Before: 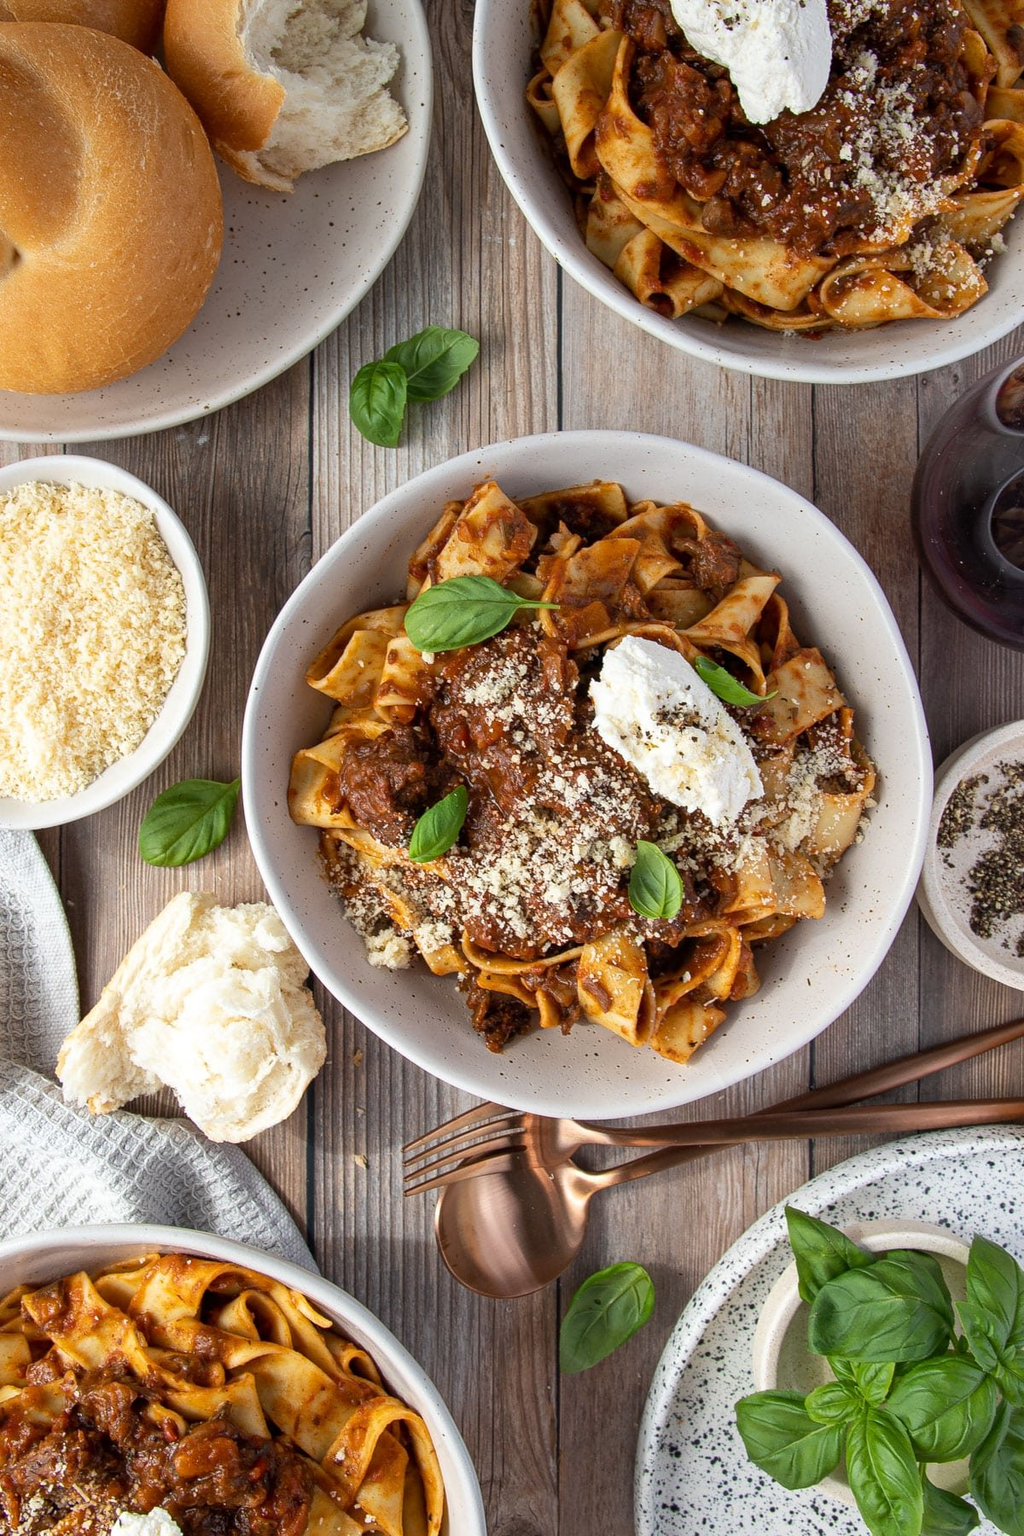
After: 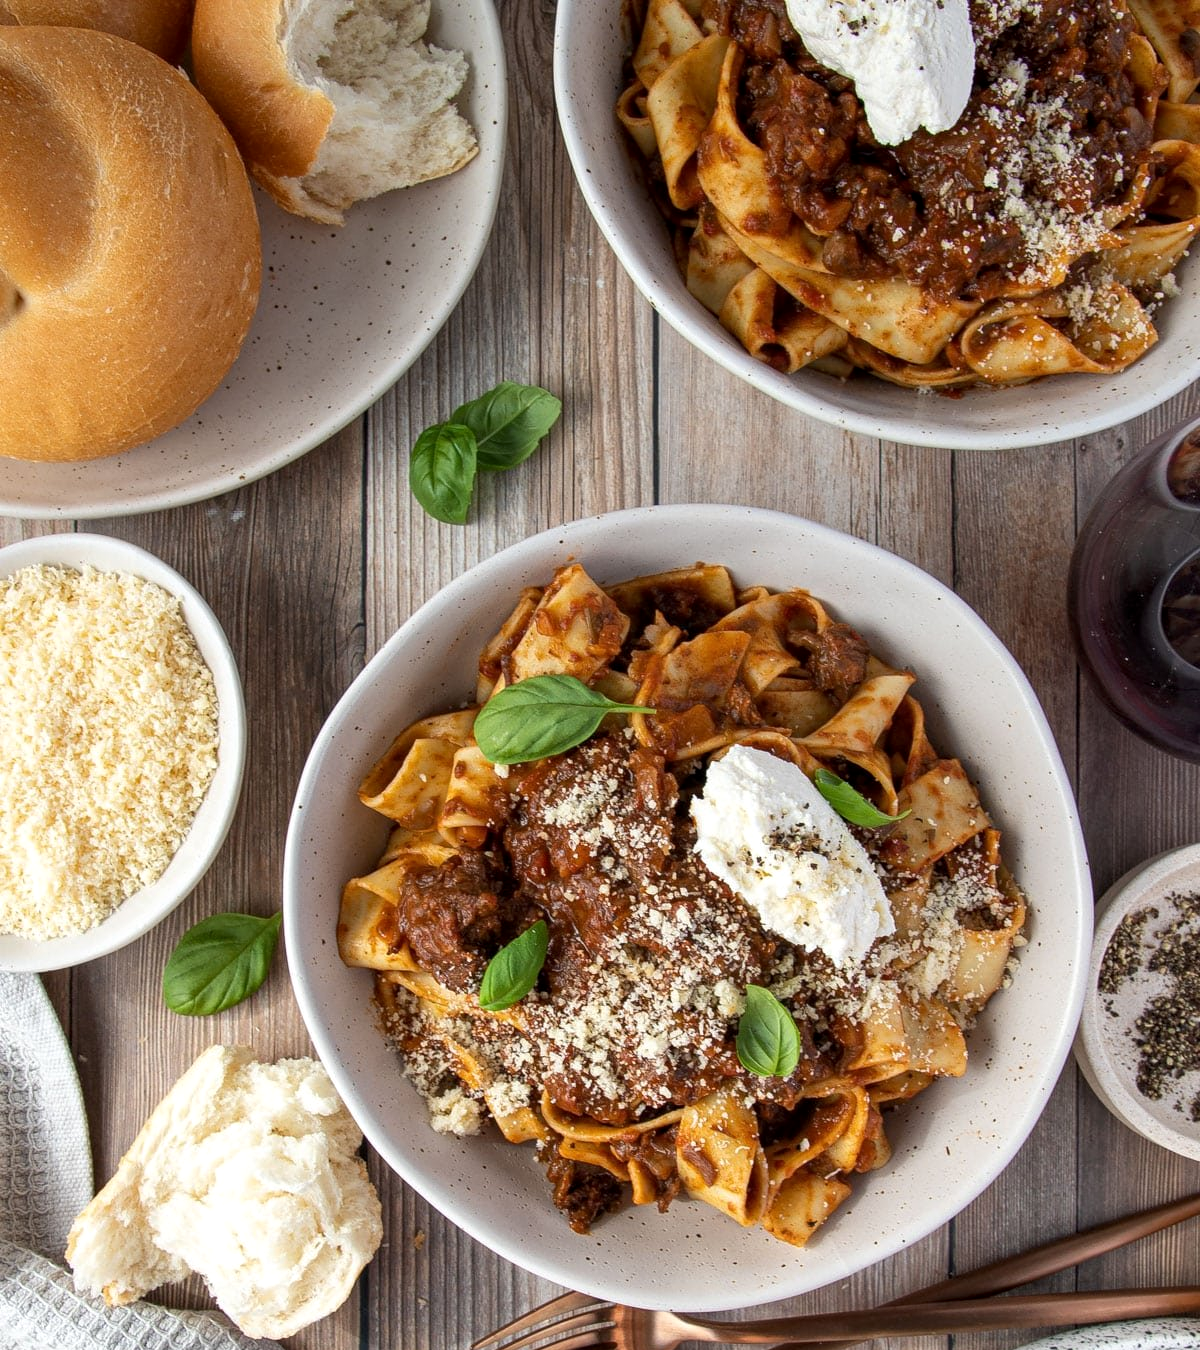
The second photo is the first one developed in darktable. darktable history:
crop: bottom 24.981%
local contrast: highlights 102%, shadows 100%, detail 119%, midtone range 0.2
